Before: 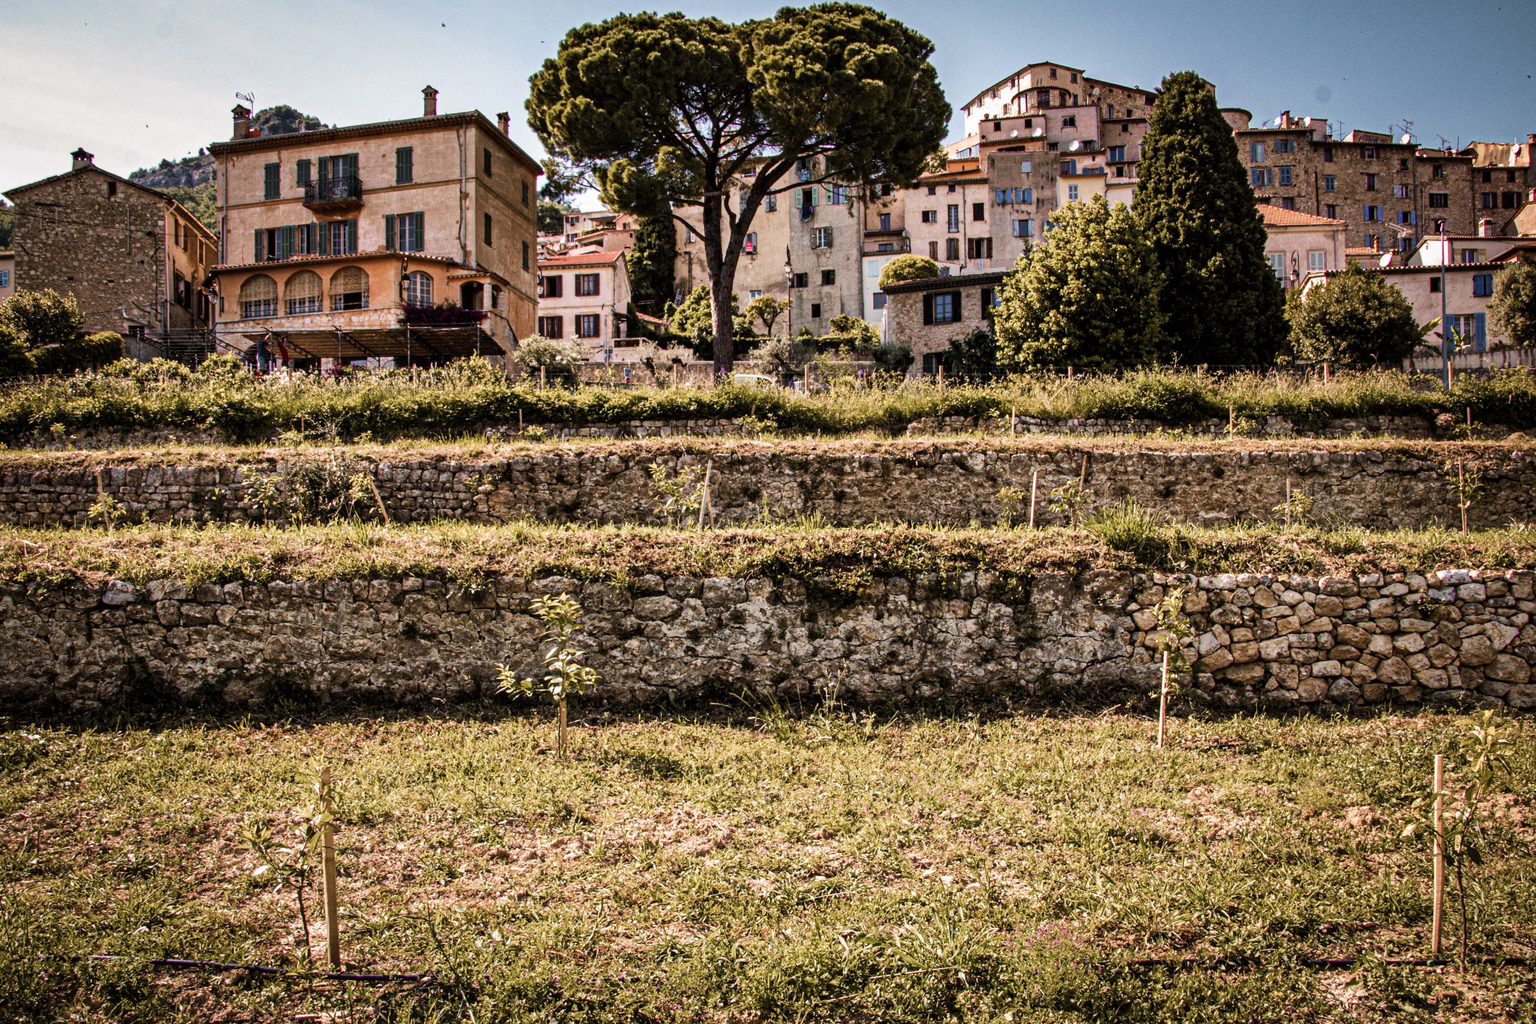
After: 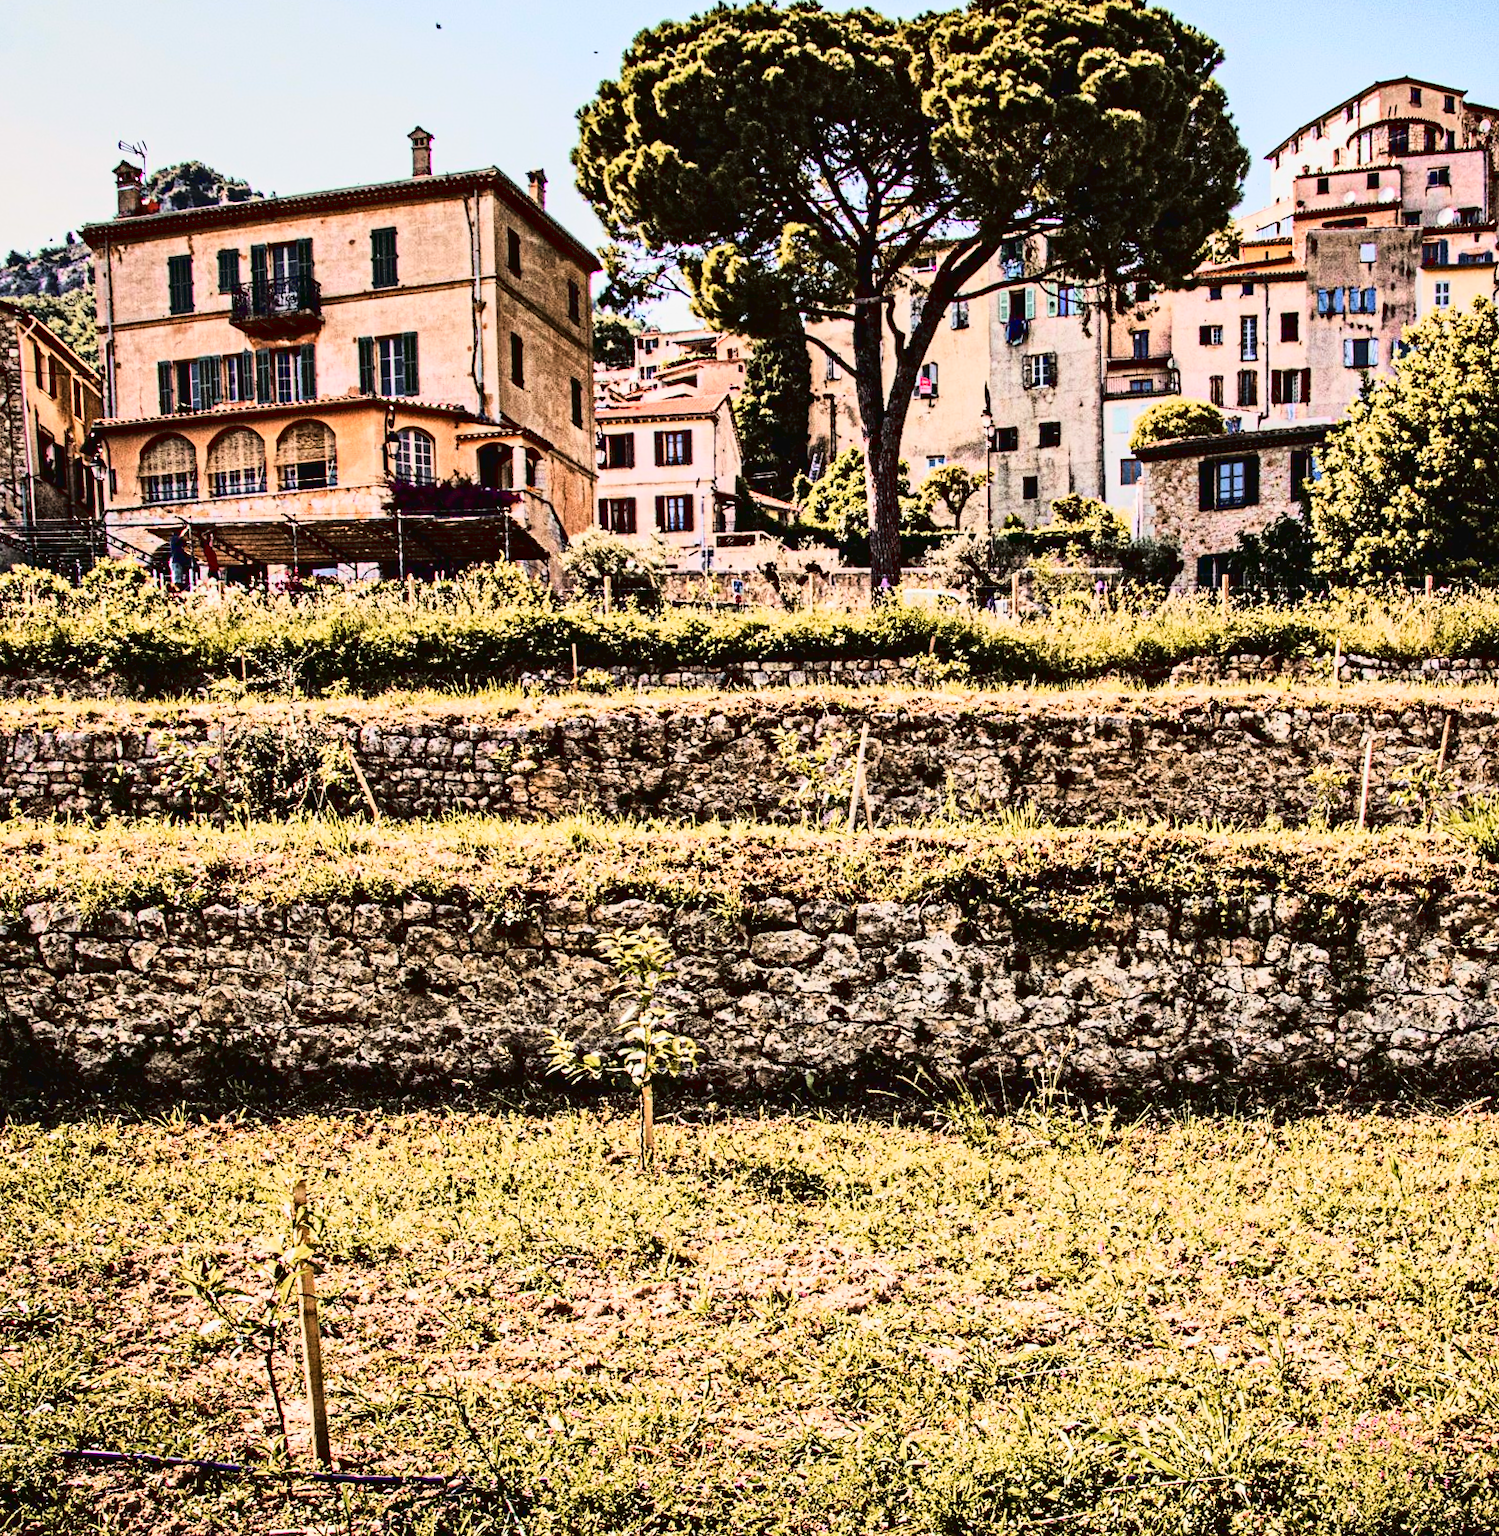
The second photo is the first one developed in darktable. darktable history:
contrast equalizer: octaves 7, y [[0.506, 0.531, 0.562, 0.606, 0.638, 0.669], [0.5 ×6], [0.5 ×6], [0 ×6], [0 ×6]]
rotate and perspective: rotation 0.074°, lens shift (vertical) 0.096, lens shift (horizontal) -0.041, crop left 0.043, crop right 0.952, crop top 0.024, crop bottom 0.979
crop and rotate: left 6.617%, right 26.717%
tone curve: curves: ch0 [(0, 0.026) (0.155, 0.133) (0.272, 0.34) (0.434, 0.625) (0.676, 0.871) (0.994, 0.955)], color space Lab, linked channels, preserve colors none
